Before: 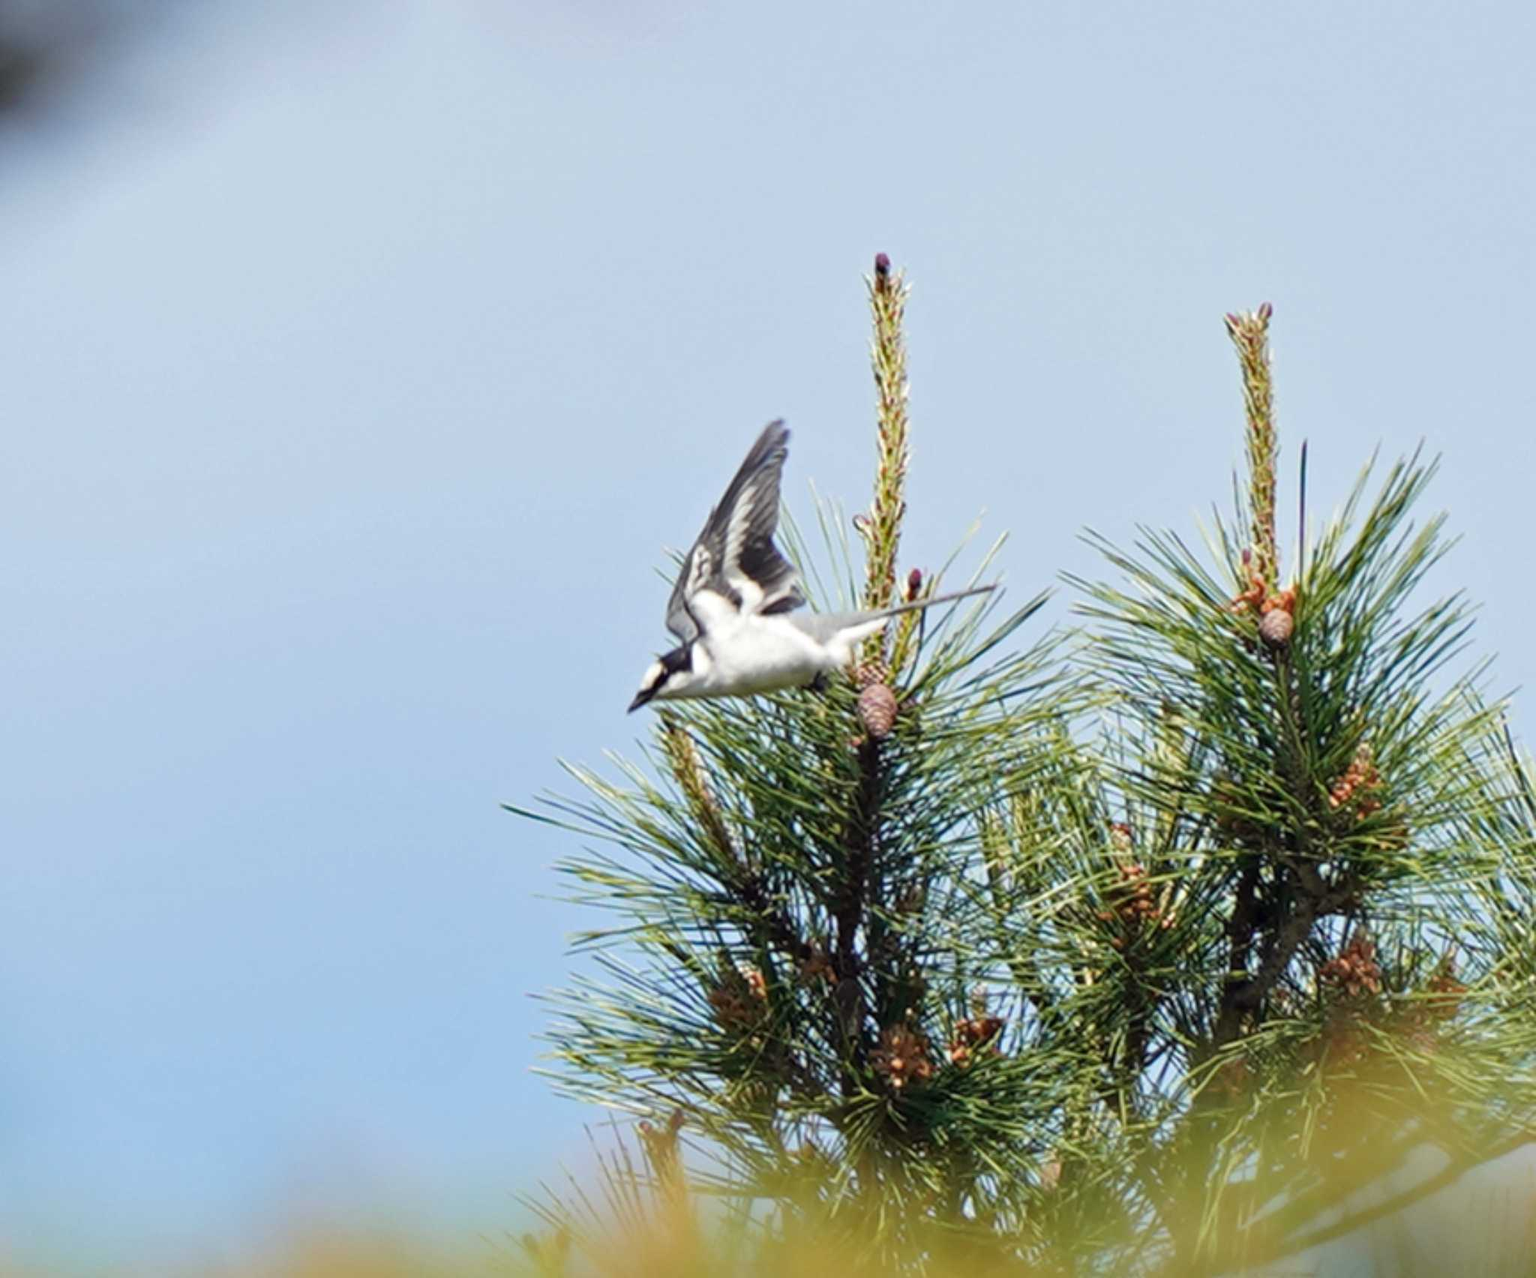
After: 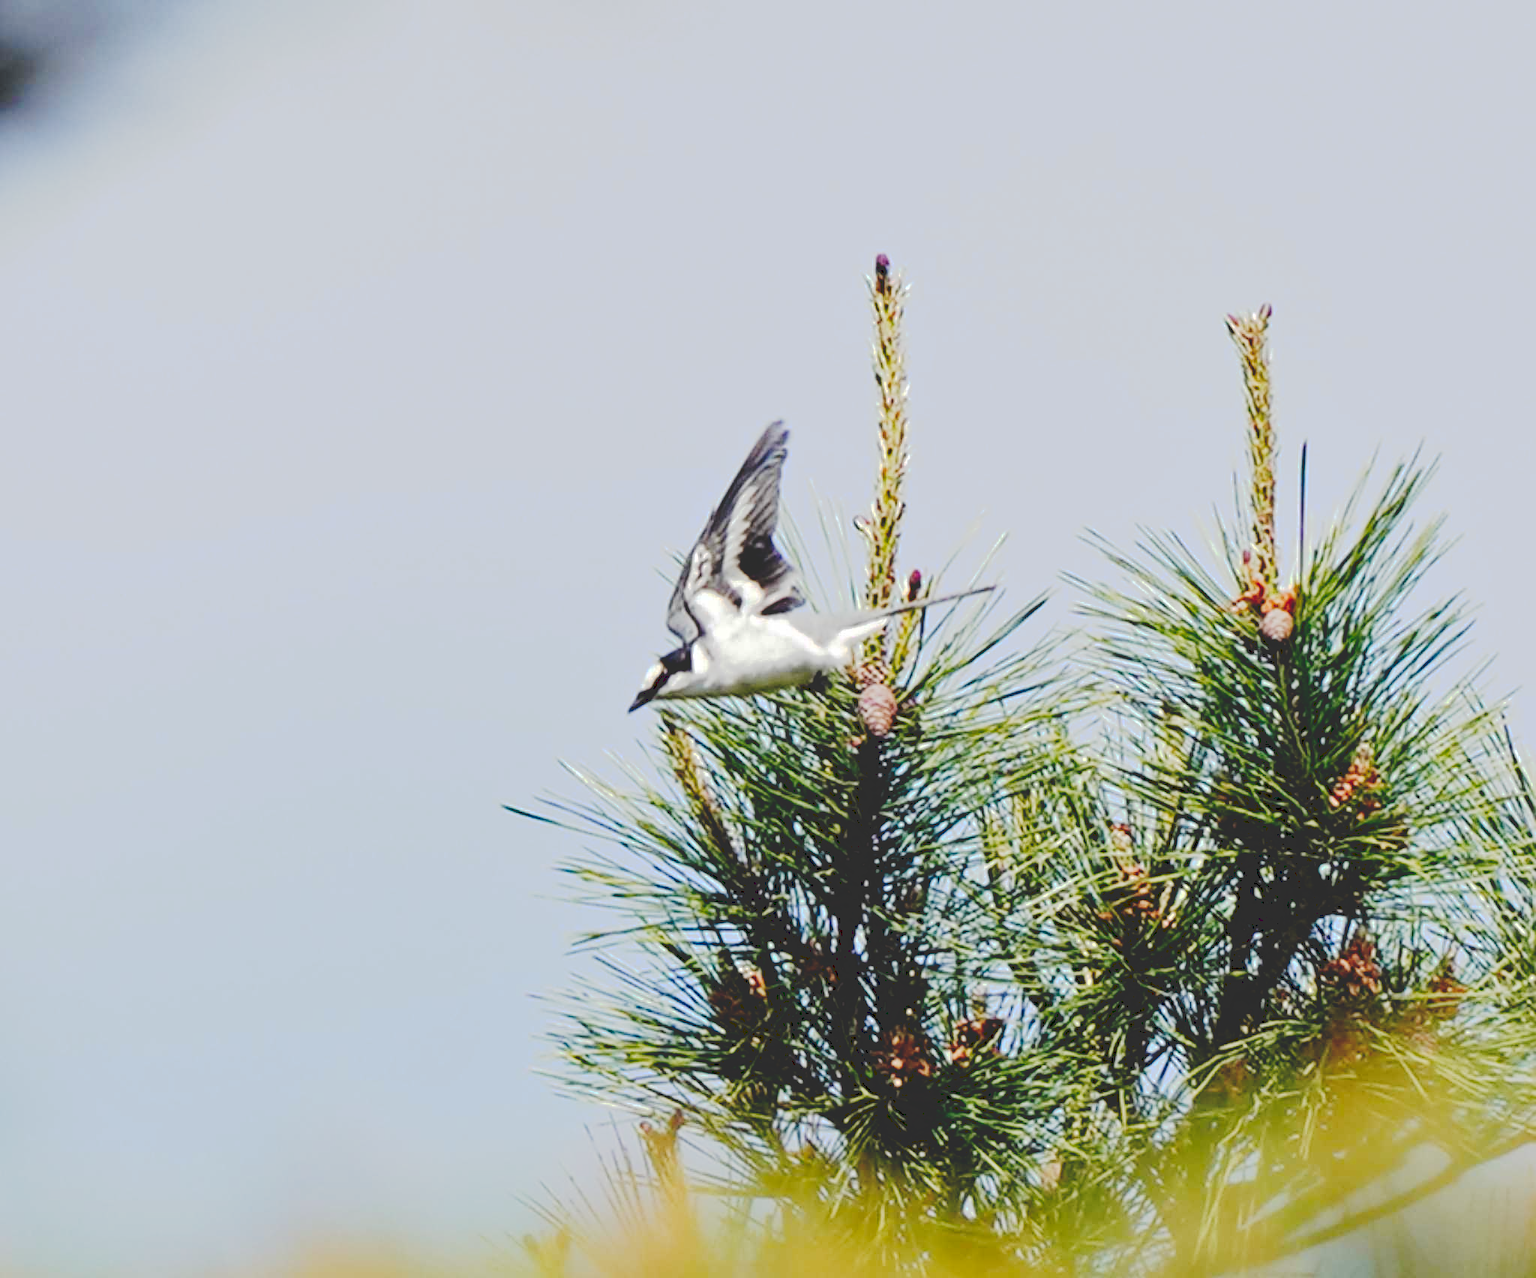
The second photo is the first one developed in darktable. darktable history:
sharpen: on, module defaults
tone curve: curves: ch0 [(0, 0) (0.003, 0.185) (0.011, 0.185) (0.025, 0.187) (0.044, 0.185) (0.069, 0.185) (0.1, 0.18) (0.136, 0.18) (0.177, 0.179) (0.224, 0.202) (0.277, 0.252) (0.335, 0.343) (0.399, 0.452) (0.468, 0.553) (0.543, 0.643) (0.623, 0.717) (0.709, 0.778) (0.801, 0.82) (0.898, 0.856) (1, 1)], preserve colors none
